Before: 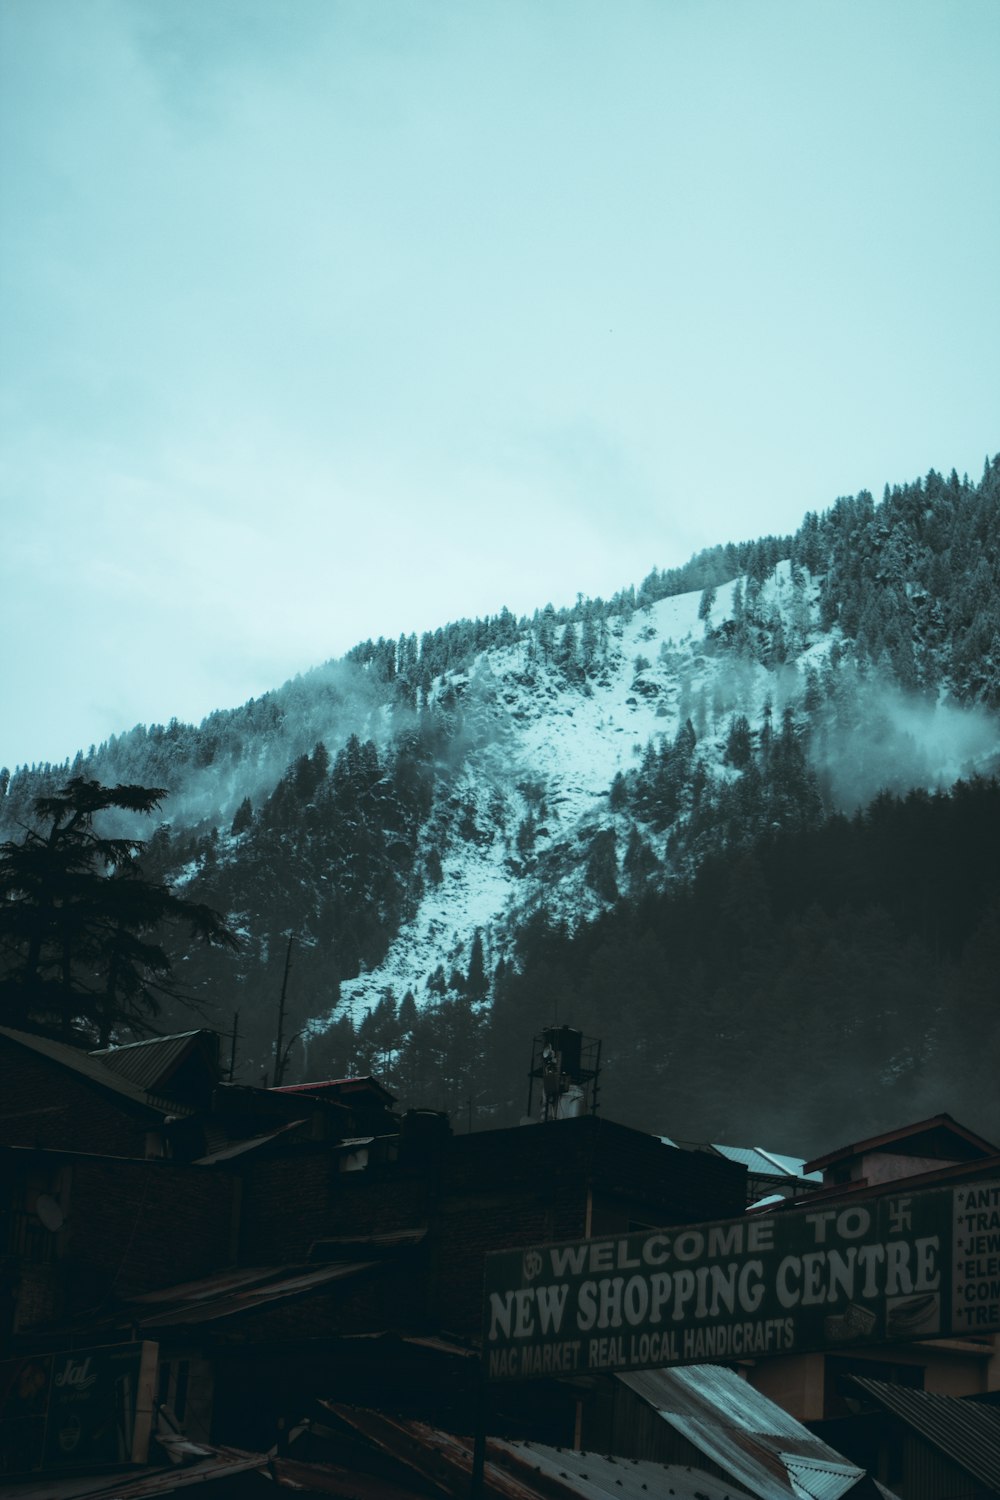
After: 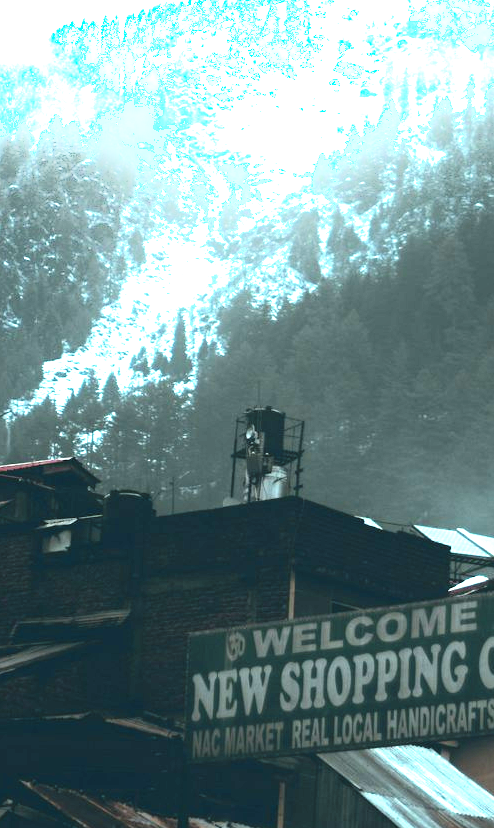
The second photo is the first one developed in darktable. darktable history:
crop: left 29.7%, top 41.295%, right 20.843%, bottom 3.477%
contrast brightness saturation: contrast 0.139, brightness 0.205
shadows and highlights: shadows -23.1, highlights 47.69, soften with gaussian
levels: levels [0, 0.281, 0.562]
